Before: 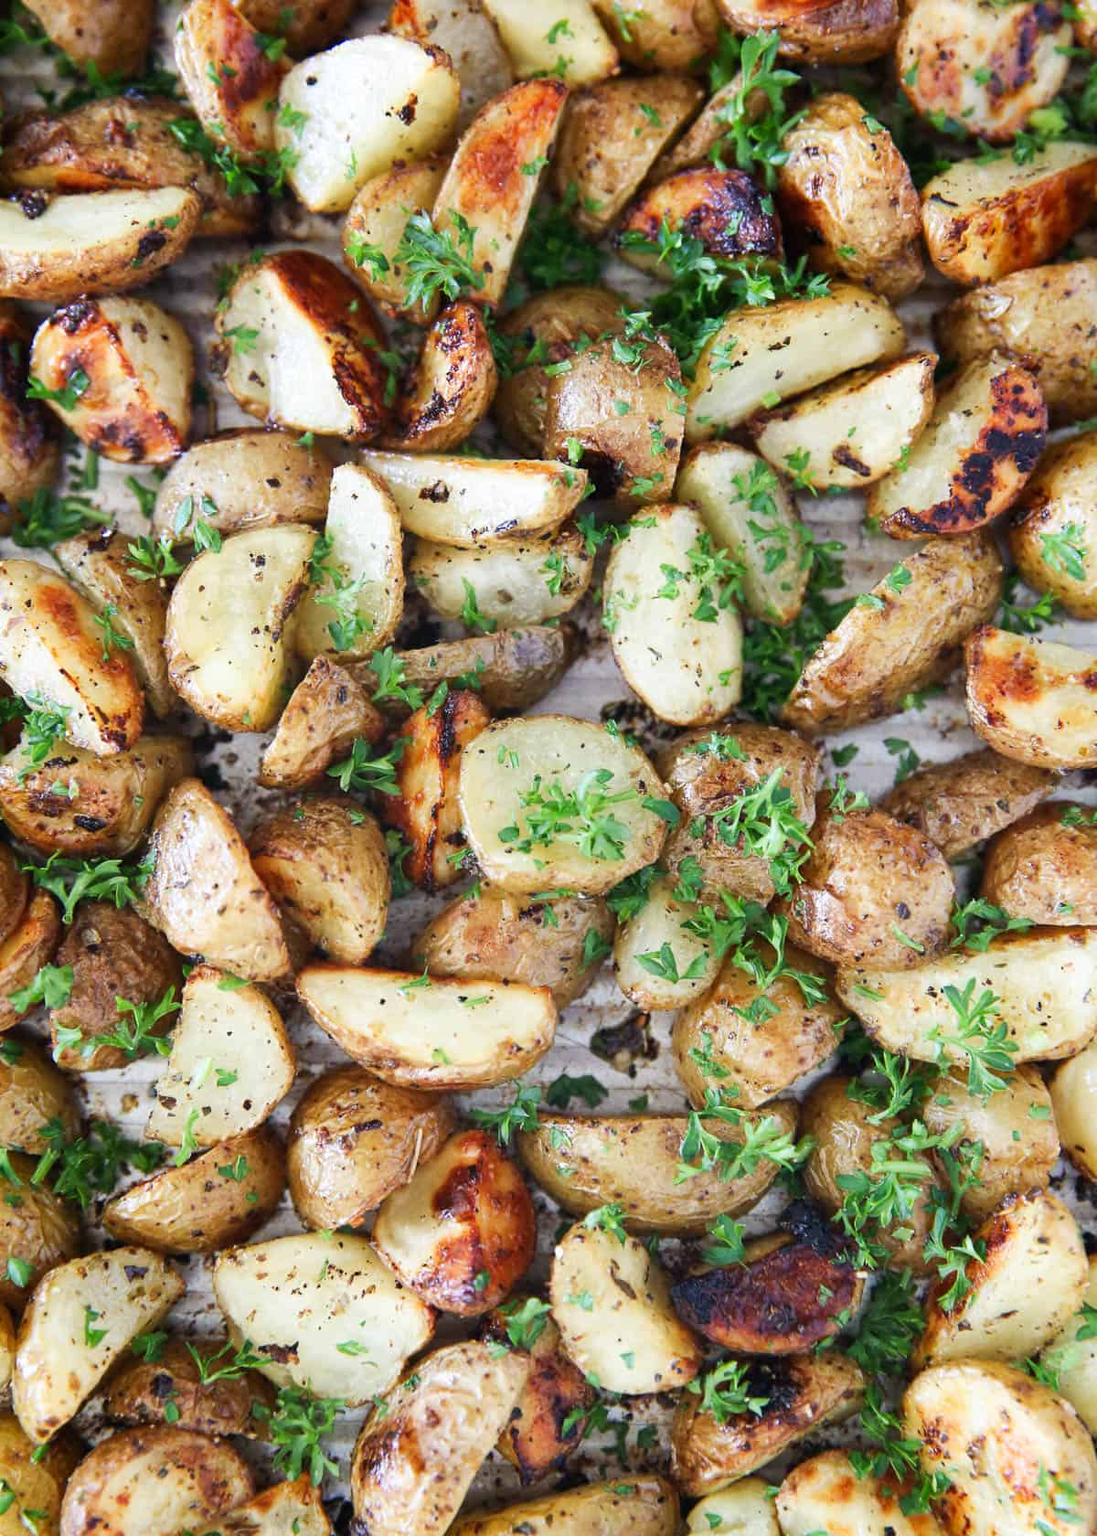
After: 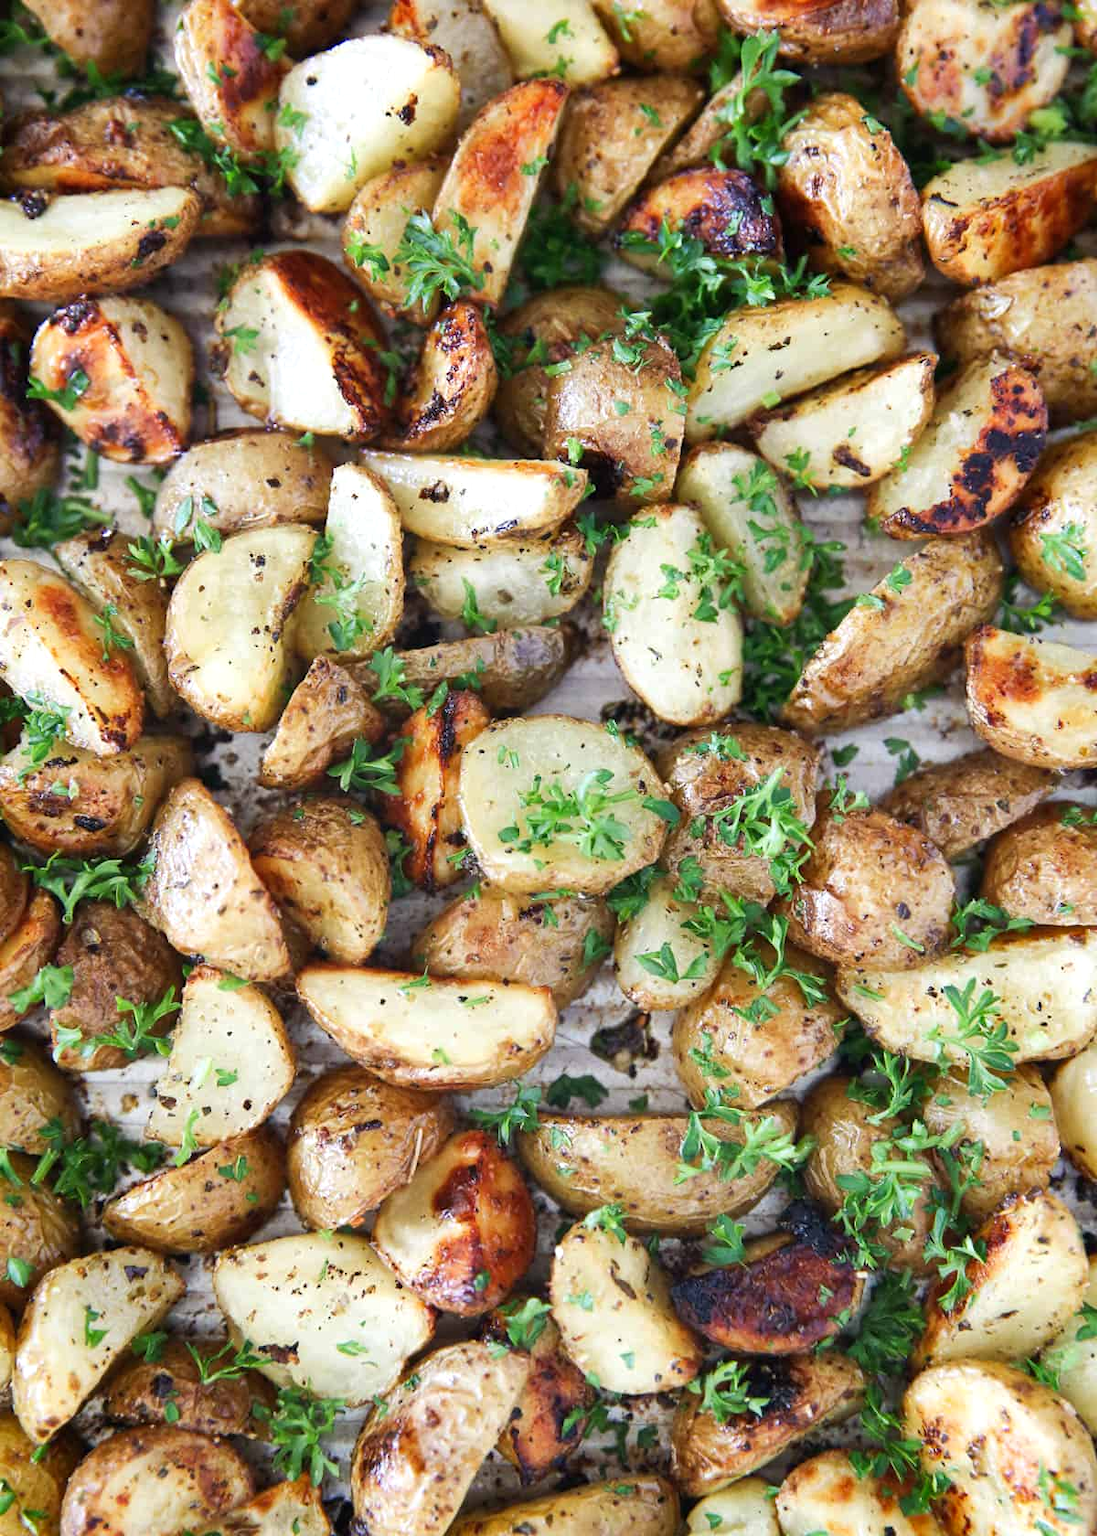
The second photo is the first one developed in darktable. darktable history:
shadows and highlights: radius 169.81, shadows 26.91, white point adjustment 3.01, highlights -68.5, soften with gaussian
tone equalizer: edges refinement/feathering 500, mask exposure compensation -1.57 EV, preserve details no
